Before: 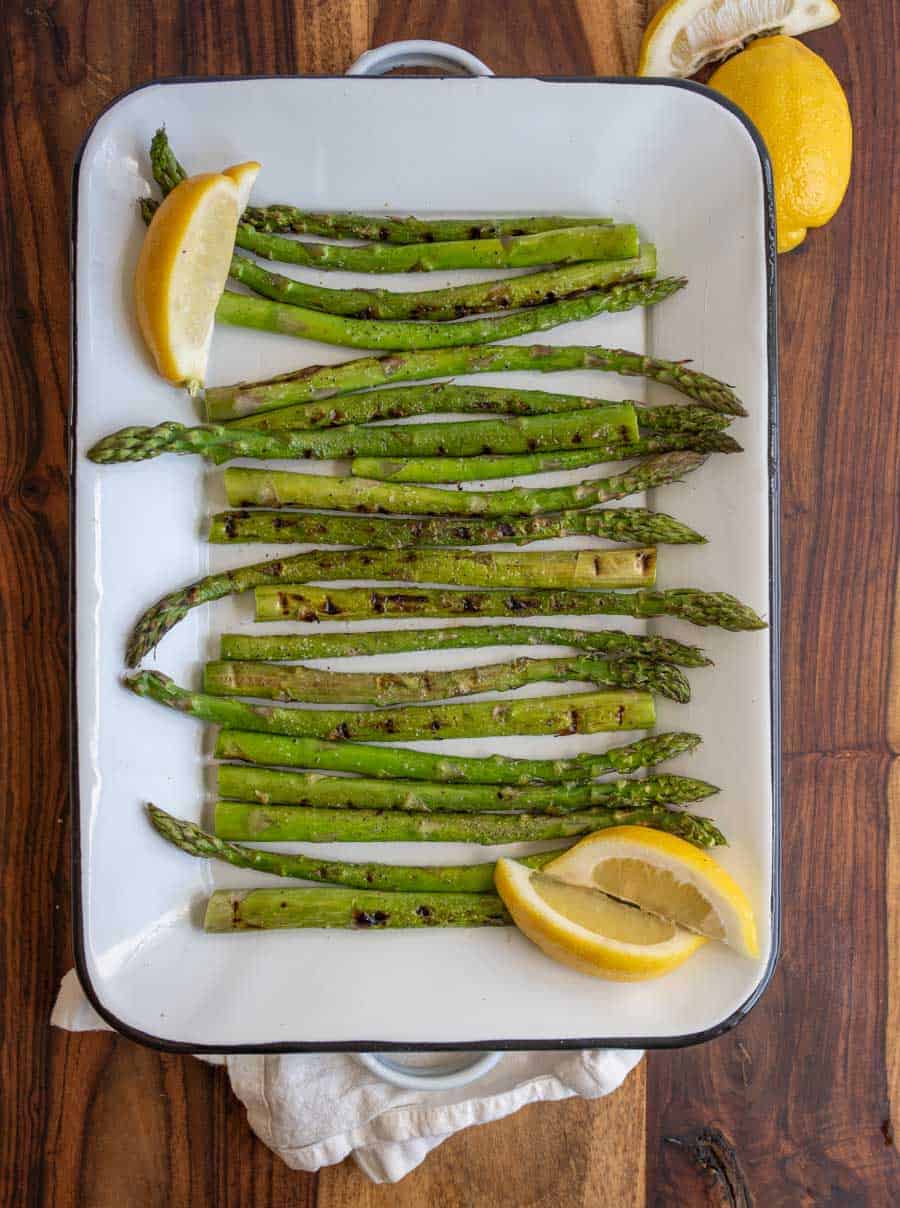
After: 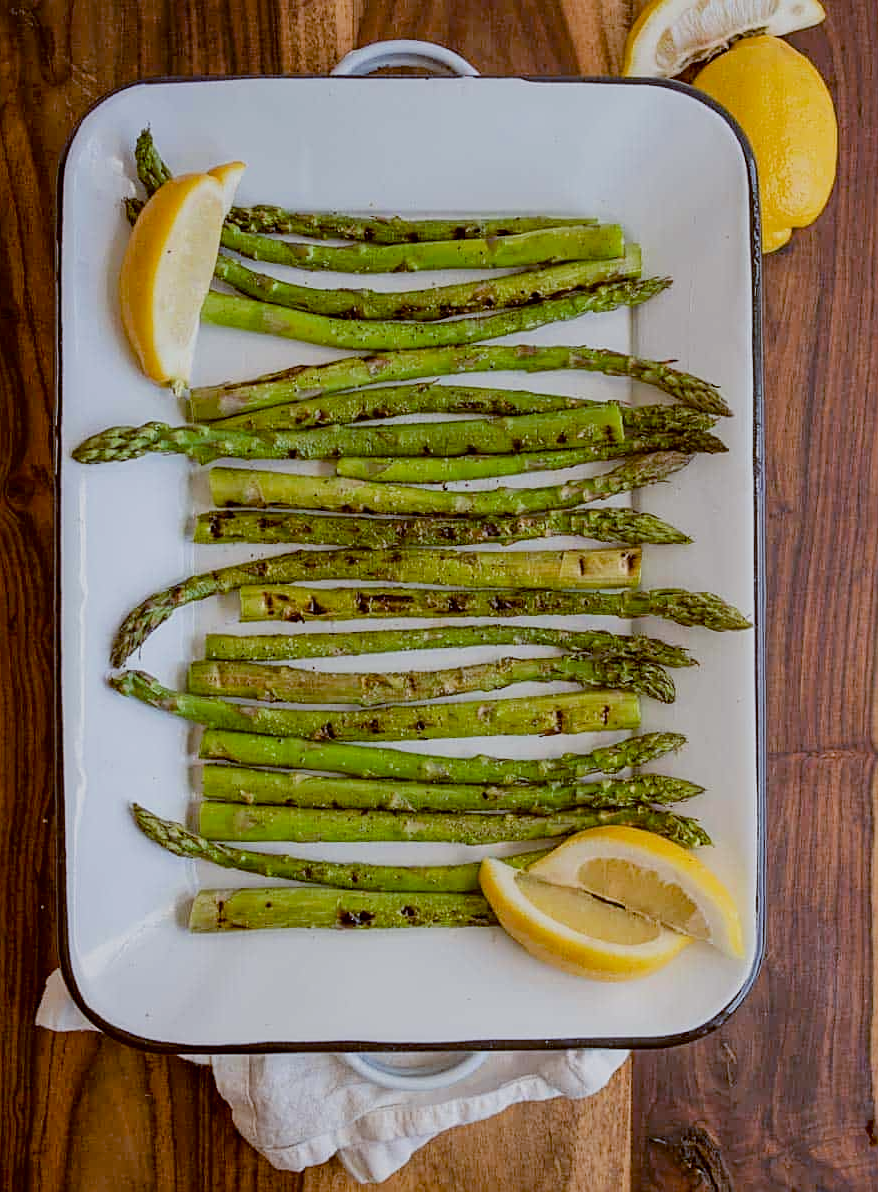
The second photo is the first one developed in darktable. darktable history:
sharpen: on, module defaults
color balance: lift [1, 1.015, 1.004, 0.985], gamma [1, 0.958, 0.971, 1.042], gain [1, 0.956, 0.977, 1.044]
crop and rotate: left 1.774%, right 0.633%, bottom 1.28%
filmic rgb: black relative exposure -7.65 EV, white relative exposure 4.56 EV, hardness 3.61
